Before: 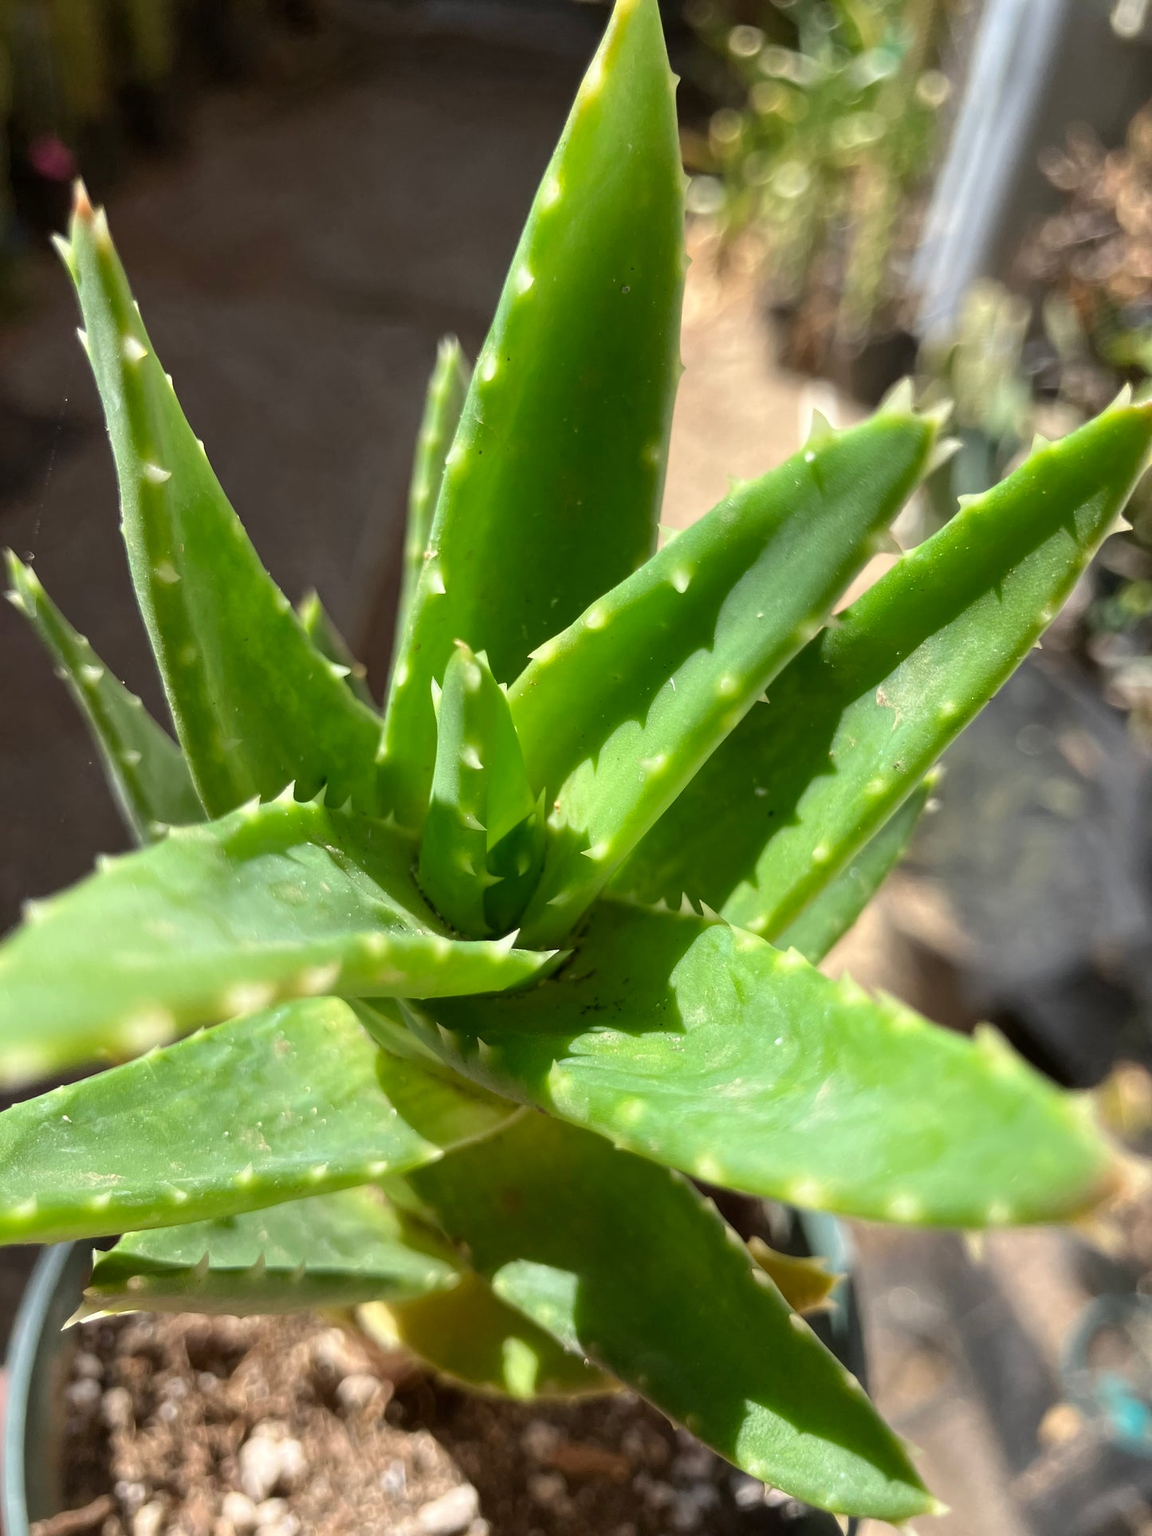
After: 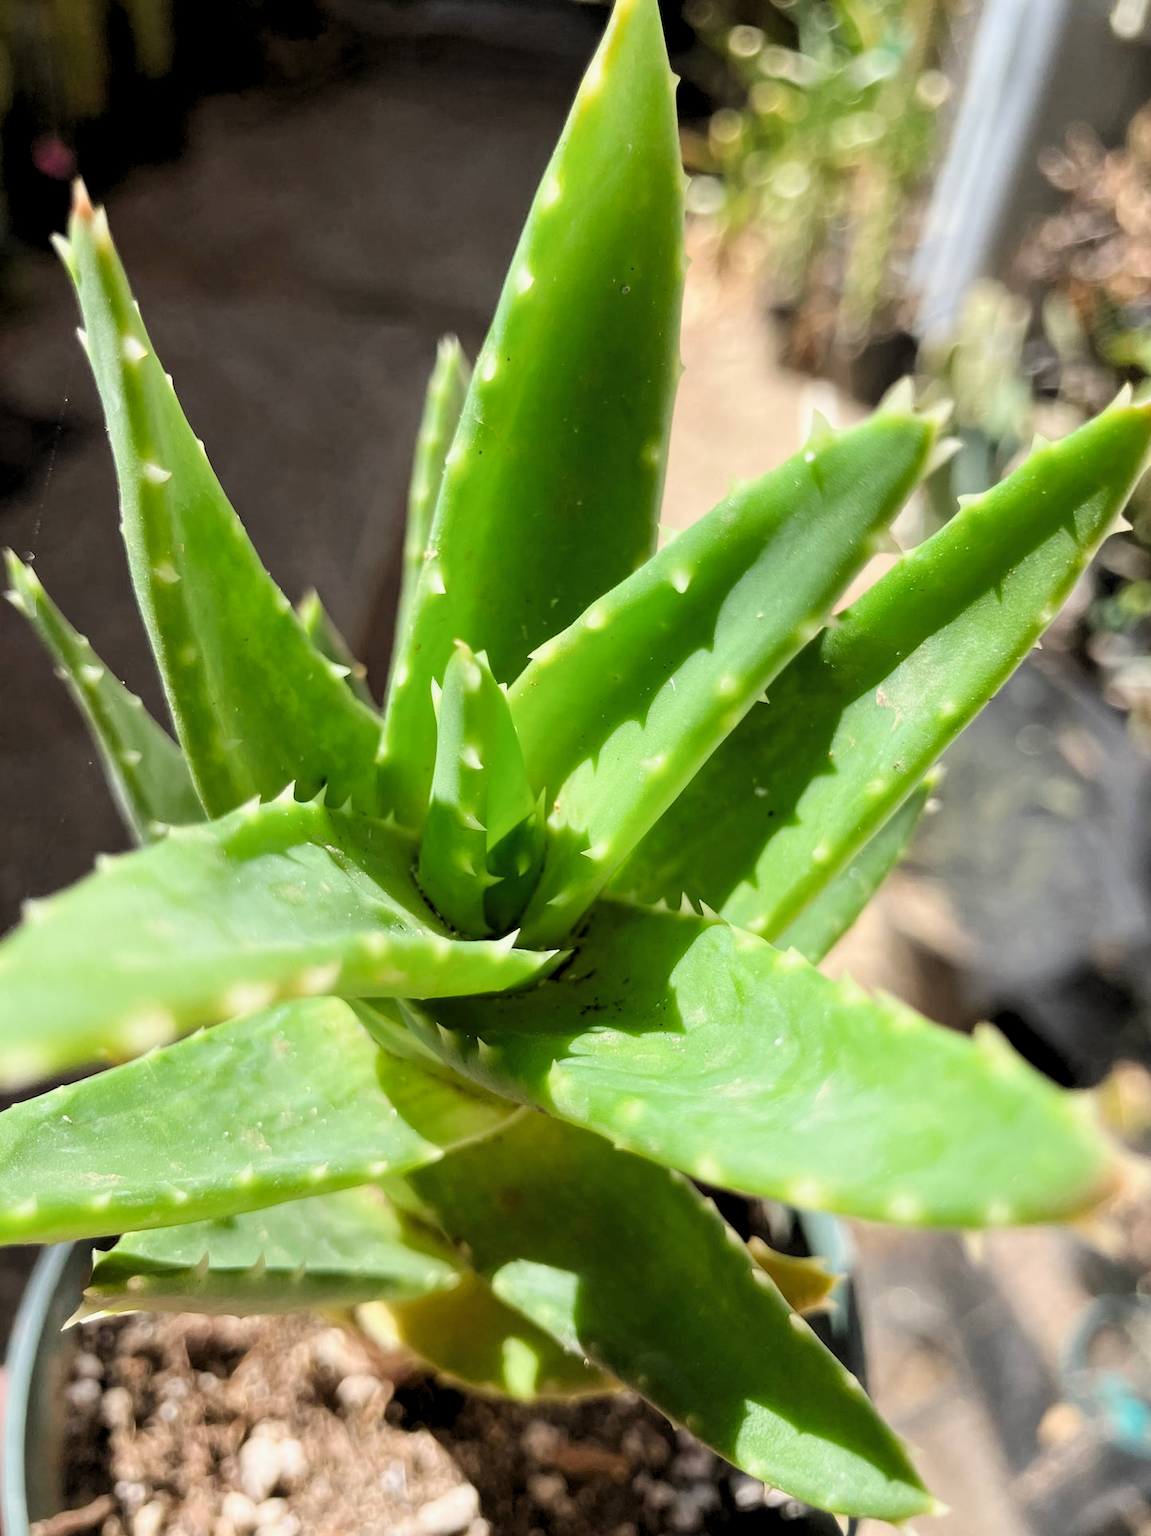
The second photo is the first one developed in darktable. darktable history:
levels: levels [0.062, 0.494, 0.925]
filmic rgb: black relative exposure -7.65 EV, white relative exposure 4.56 EV, hardness 3.61
exposure: exposure 0.491 EV, compensate exposure bias true, compensate highlight preservation false
